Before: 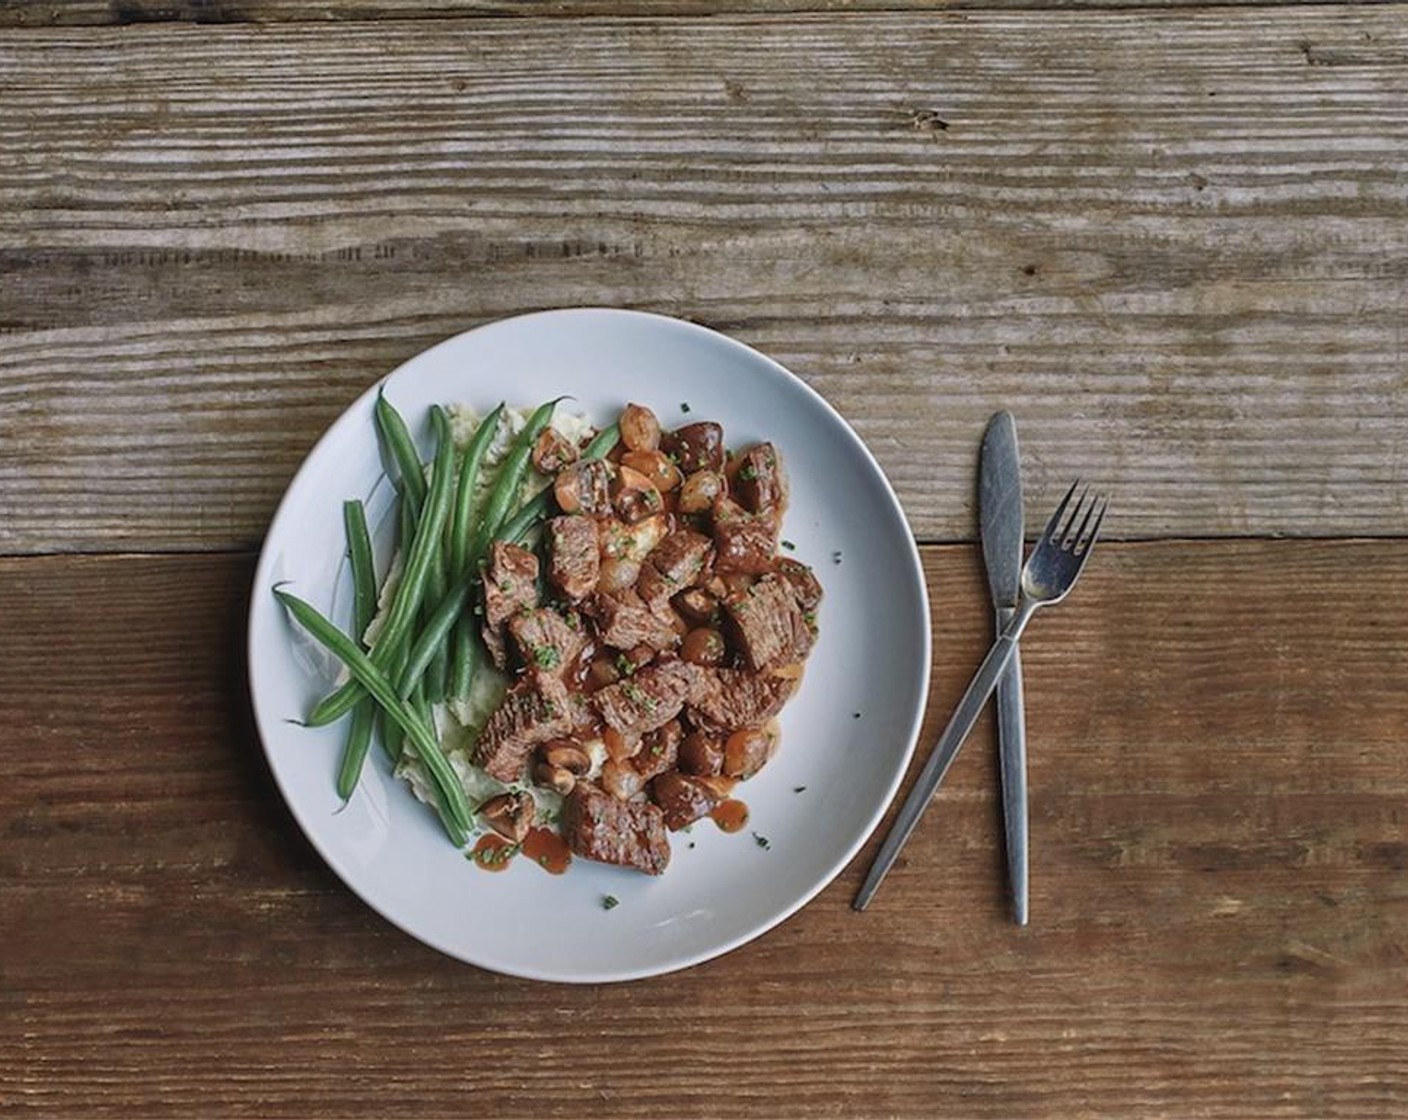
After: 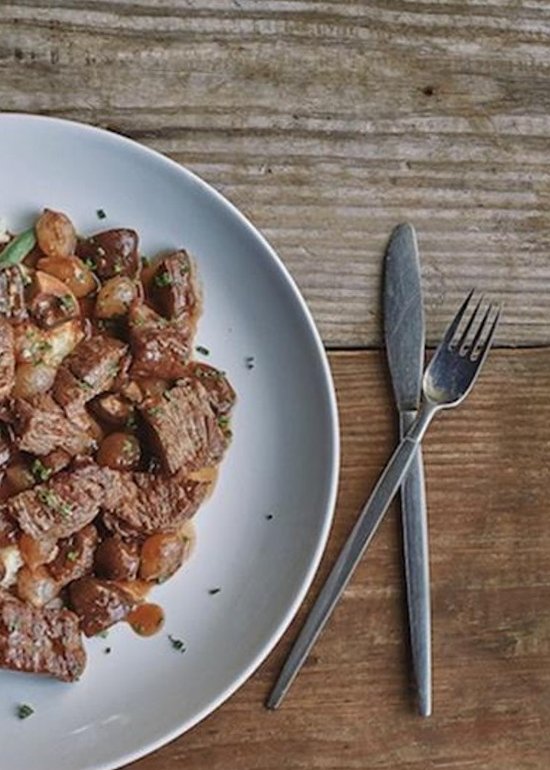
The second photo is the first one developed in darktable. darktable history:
rotate and perspective: rotation -0.013°, lens shift (vertical) -0.027, lens shift (horizontal) 0.178, crop left 0.016, crop right 0.989, crop top 0.082, crop bottom 0.918
crop: left 45.721%, top 13.393%, right 14.118%, bottom 10.01%
shadows and highlights: soften with gaussian
